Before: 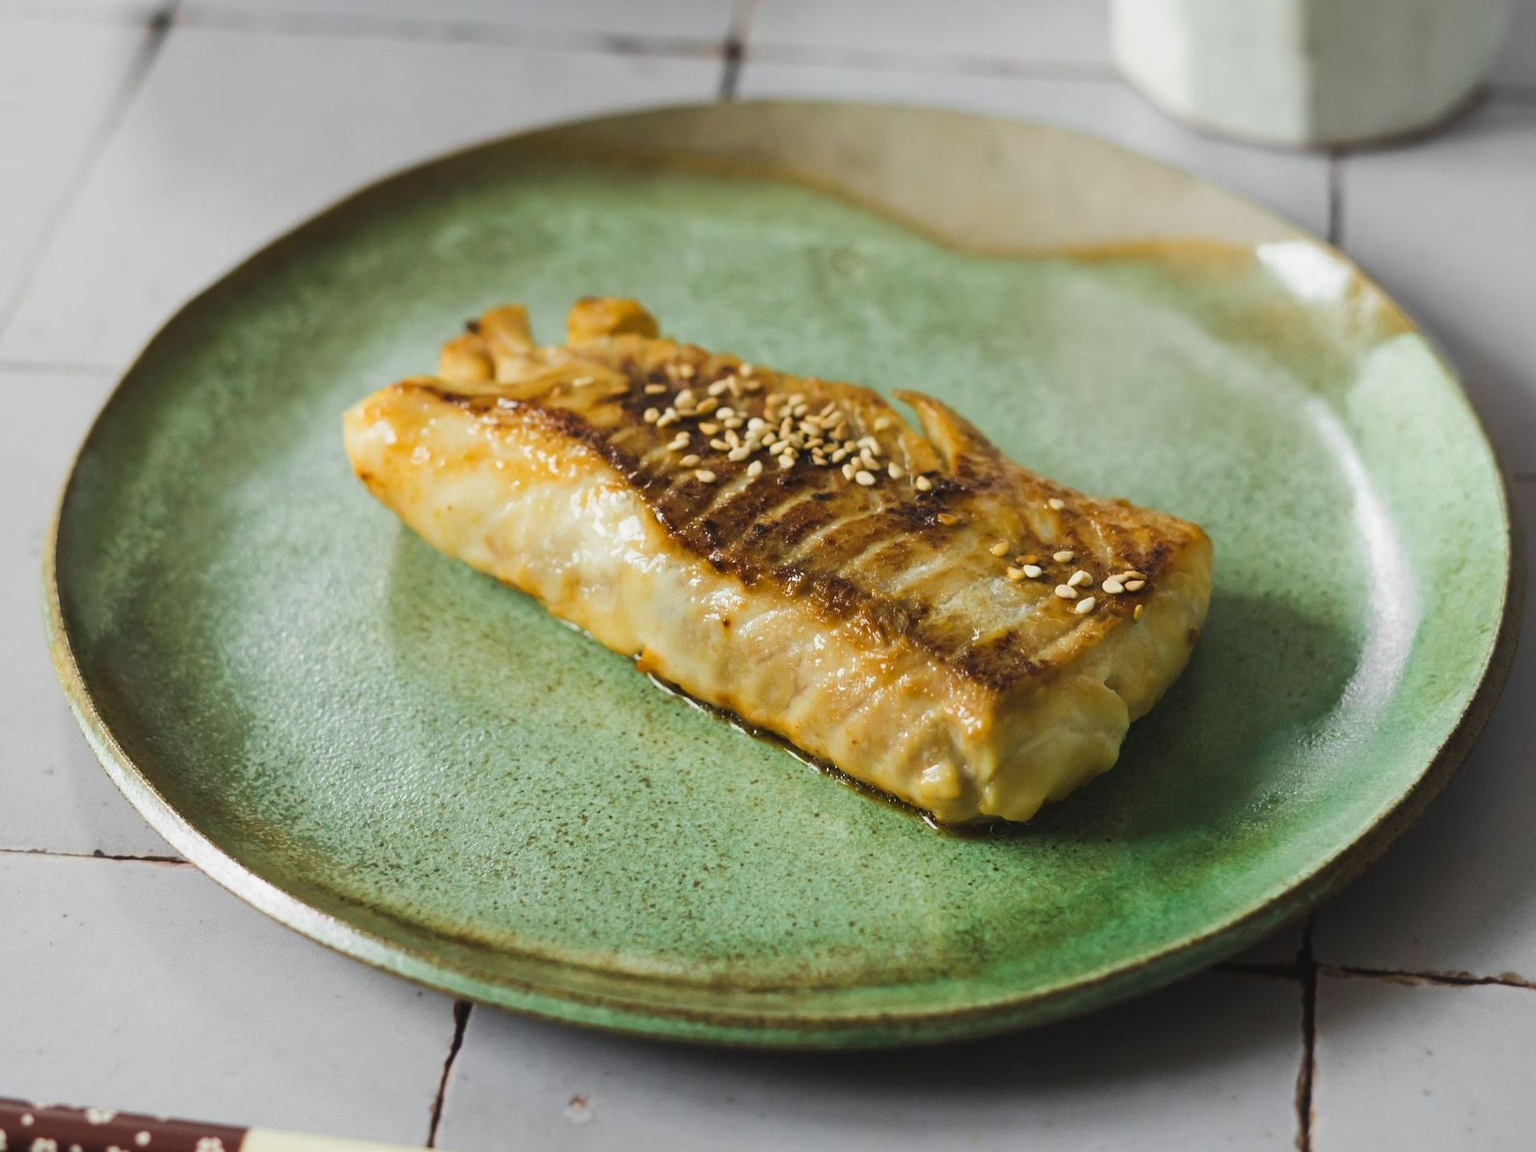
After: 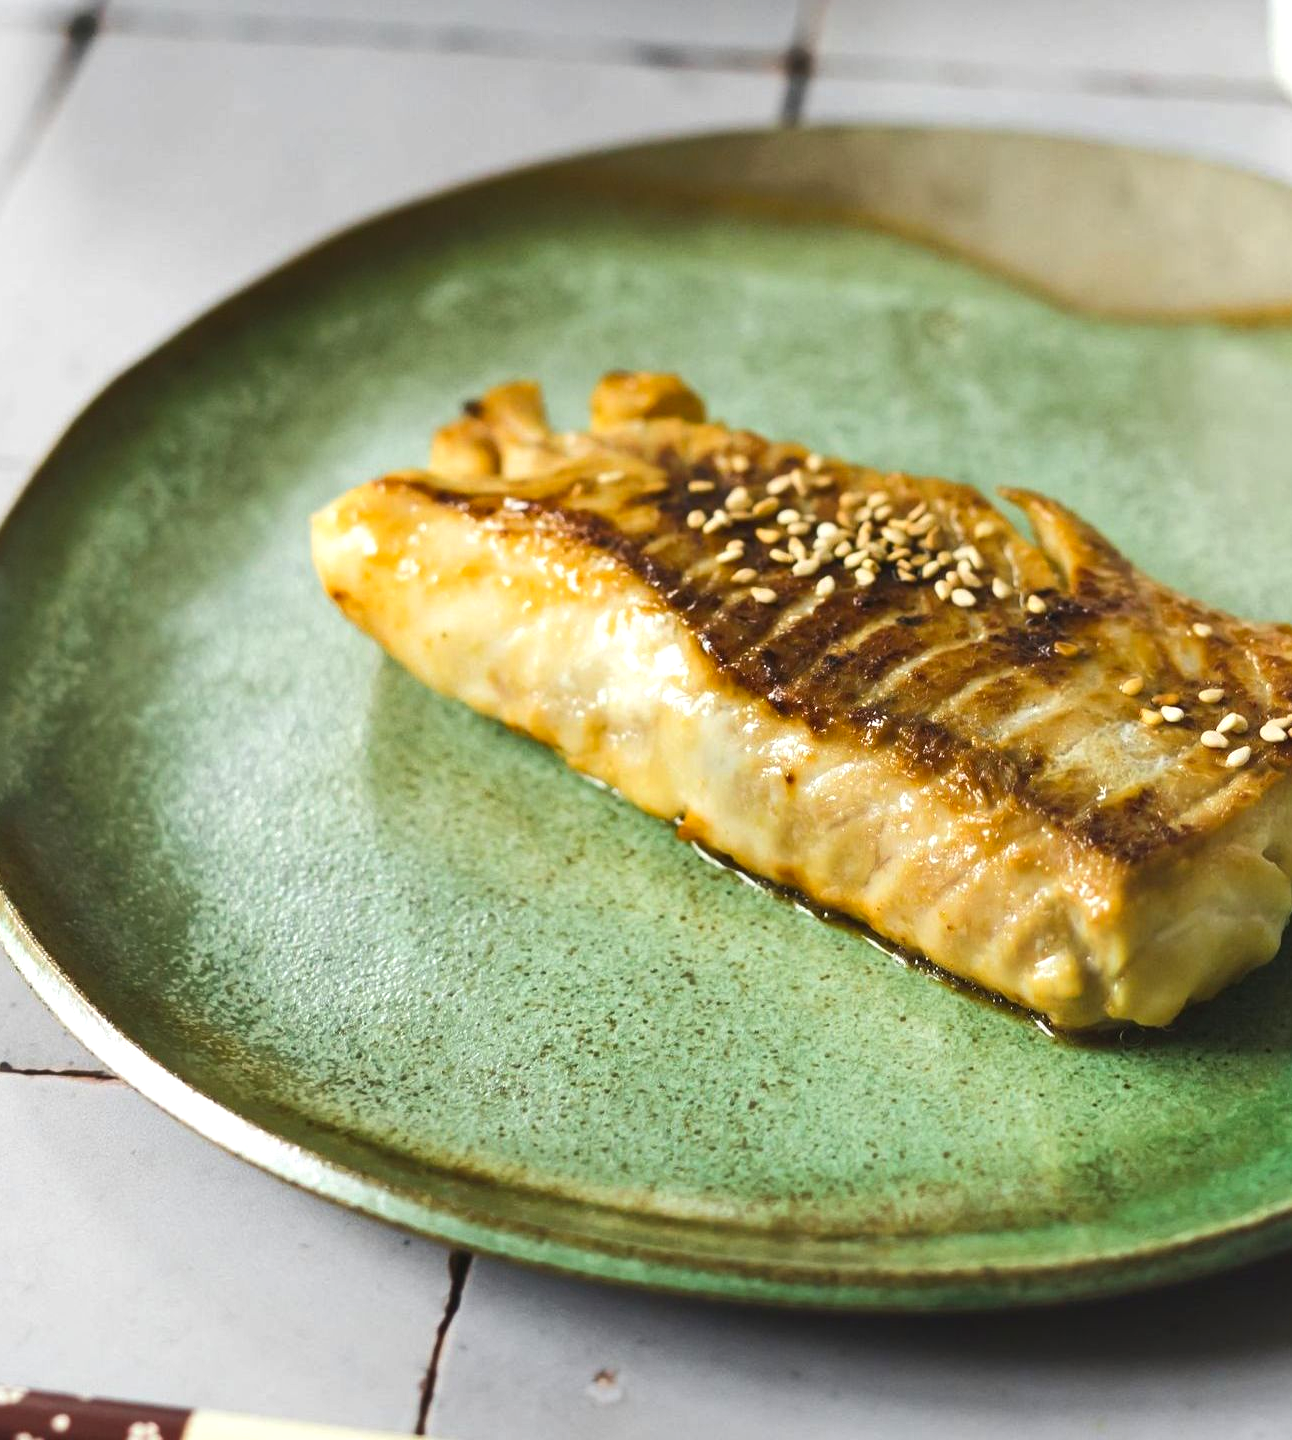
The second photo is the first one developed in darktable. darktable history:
contrast brightness saturation: contrast 0.075, saturation 0.018
crop and rotate: left 6.16%, right 26.523%
shadows and highlights: radius 264.65, soften with gaussian
exposure: black level correction 0, exposure 0.5 EV, compensate highlight preservation false
